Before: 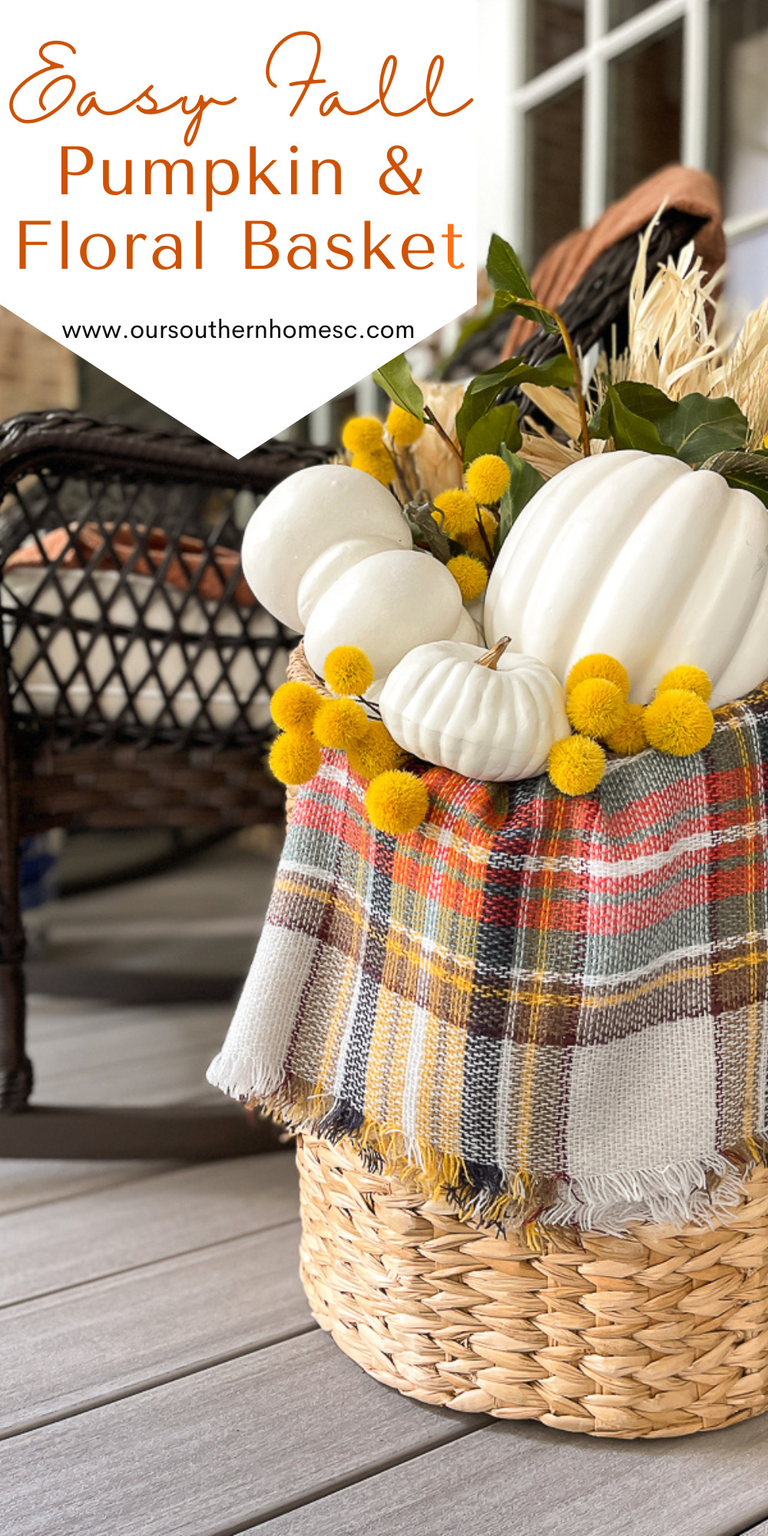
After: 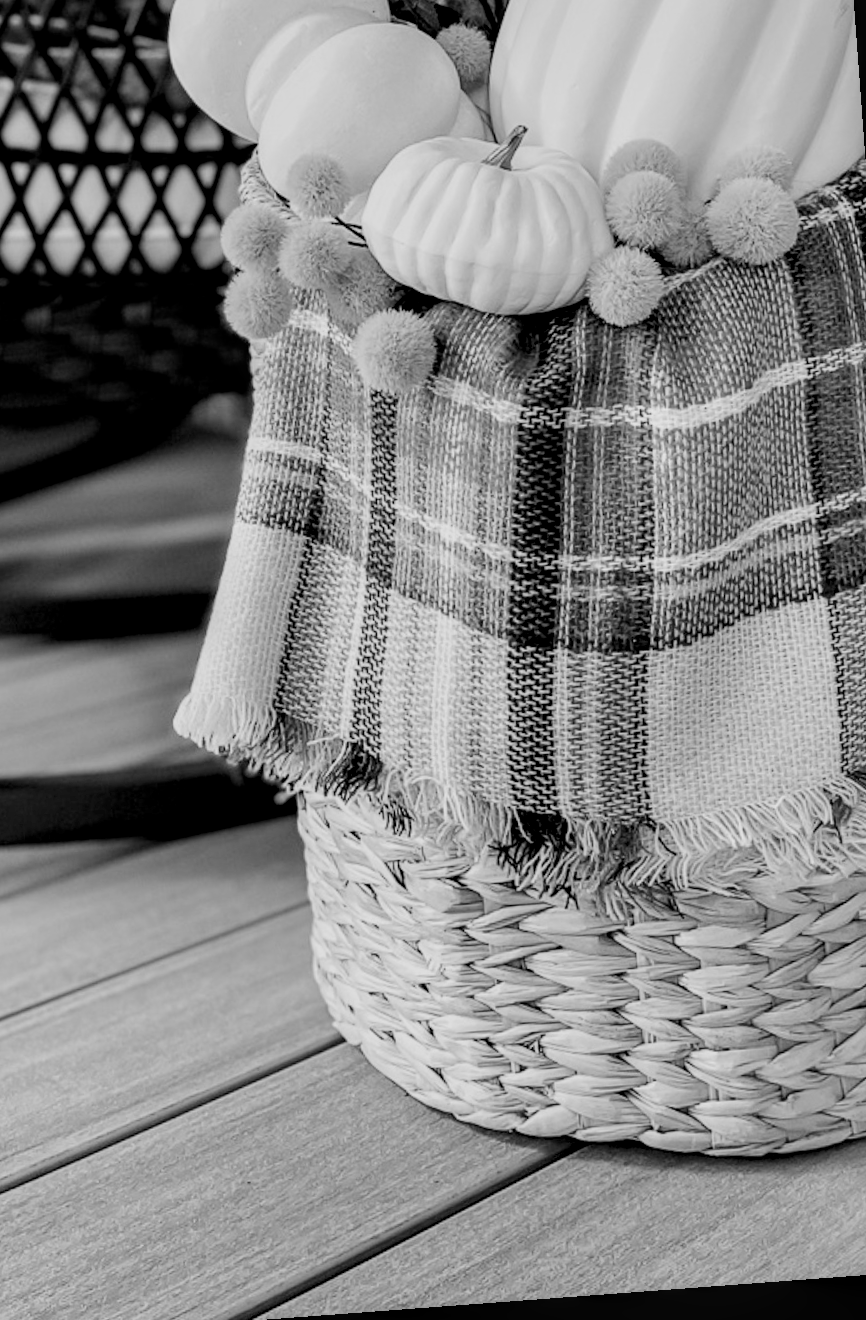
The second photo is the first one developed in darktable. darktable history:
rotate and perspective: rotation -4.25°, automatic cropping off
filmic rgb: black relative exposure -4.14 EV, white relative exposure 5.1 EV, hardness 2.11, contrast 1.165
crop and rotate: left 17.299%, top 35.115%, right 7.015%, bottom 1.024%
white balance: red 1.009, blue 1.027
monochrome: a 32, b 64, size 2.3, highlights 1
tone equalizer: on, module defaults
local contrast: detail 140%
exposure: compensate highlight preservation false
